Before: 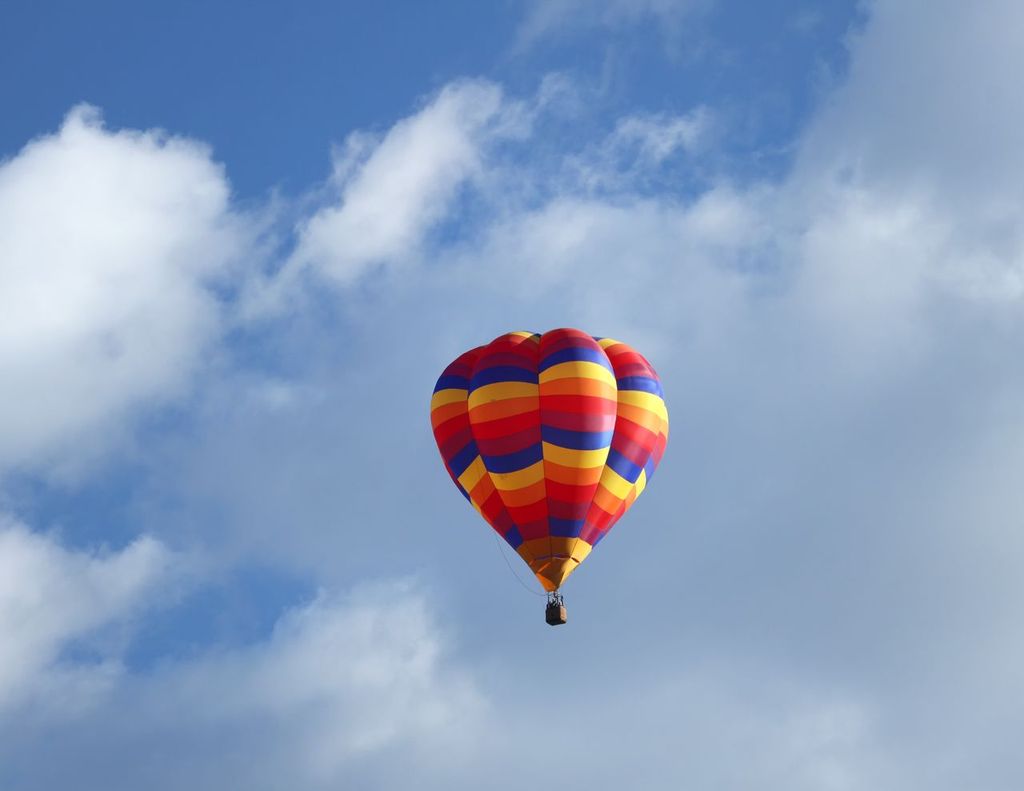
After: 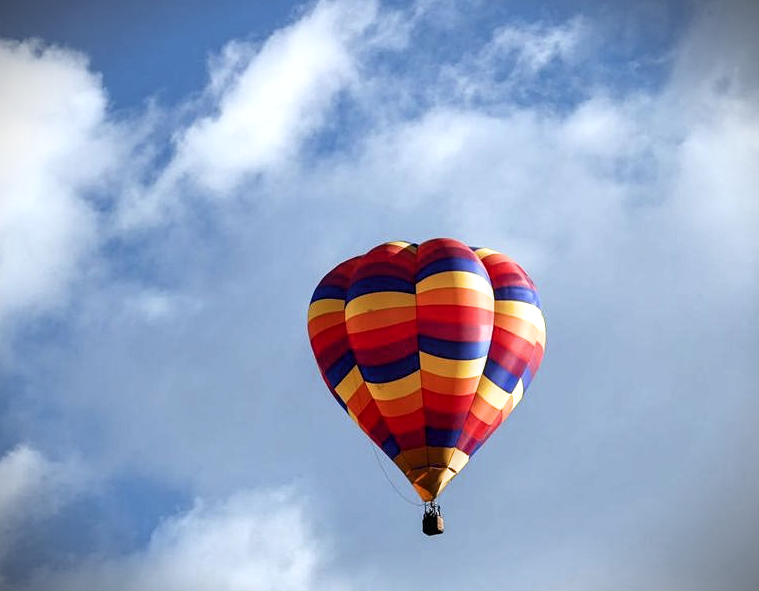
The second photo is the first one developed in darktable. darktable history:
local contrast: detail 130%
crop and rotate: left 12.039%, top 11.45%, right 13.839%, bottom 13.713%
sharpen: amount 0.205
vignetting: fall-off start 97.14%, brightness -0.795, width/height ratio 1.179, unbound false
filmic rgb: black relative exposure -8.18 EV, white relative exposure 2.2 EV, target white luminance 99.937%, hardness 7.17, latitude 74.49%, contrast 1.324, highlights saturation mix -2.4%, shadows ↔ highlights balance 30.75%
